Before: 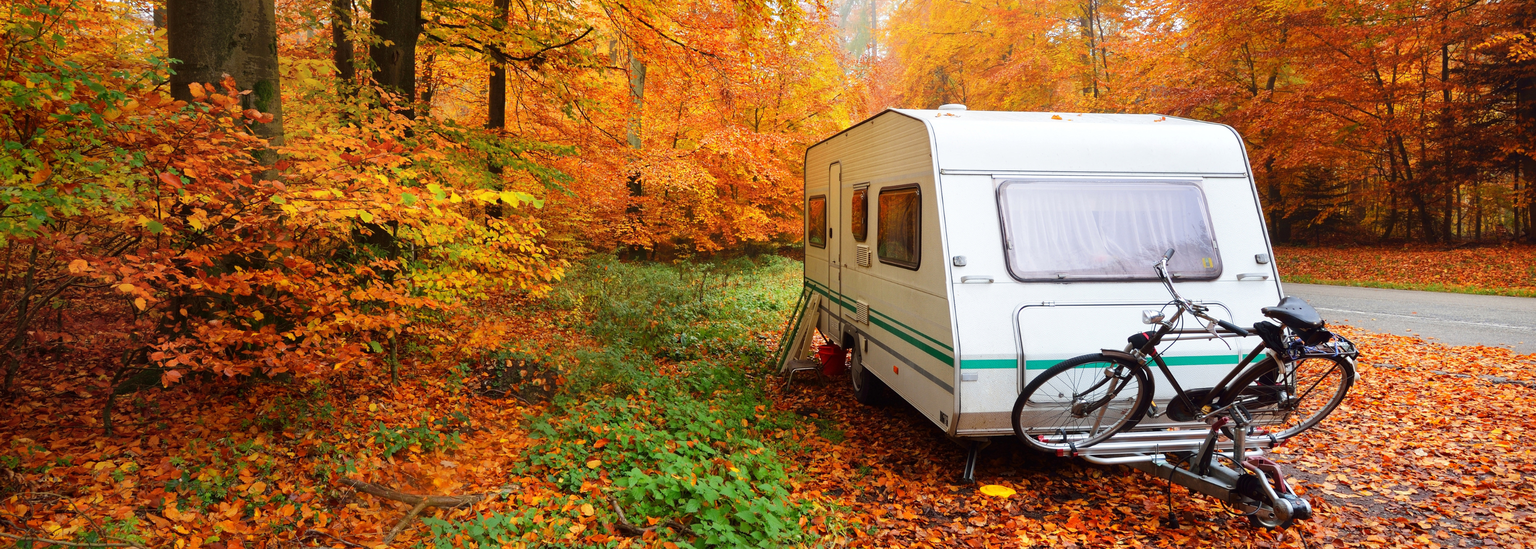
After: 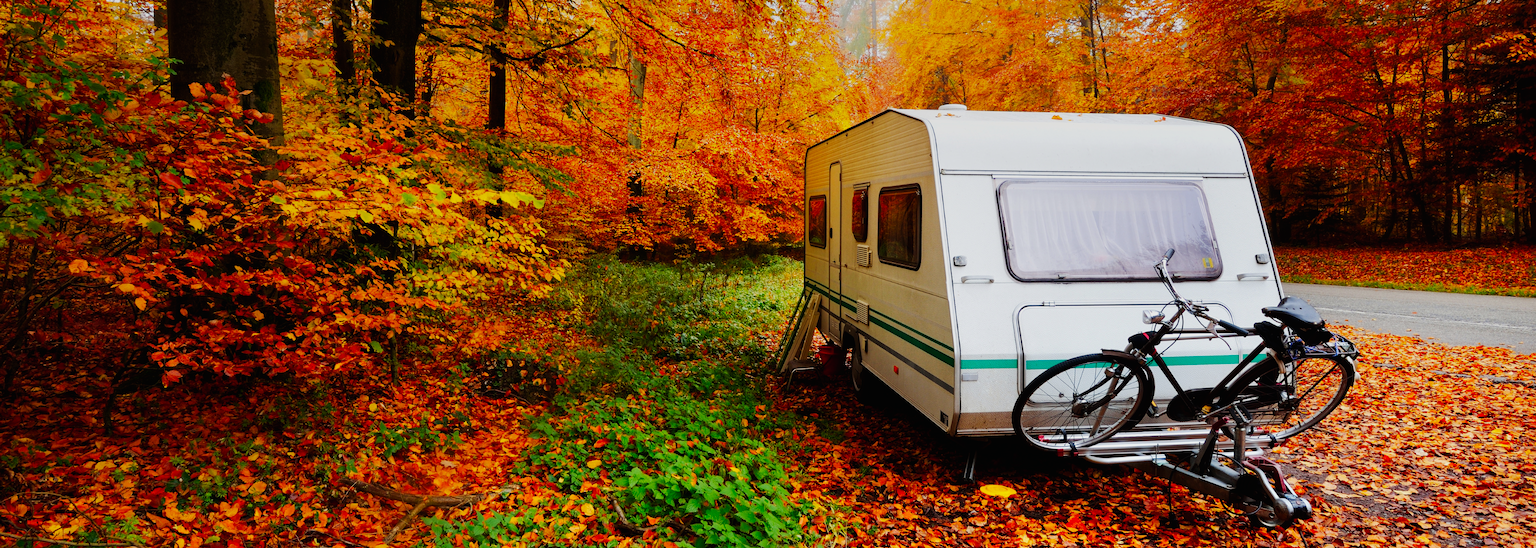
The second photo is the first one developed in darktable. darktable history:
tone curve: curves: ch0 [(0, 0) (0.003, 0.007) (0.011, 0.008) (0.025, 0.007) (0.044, 0.009) (0.069, 0.012) (0.1, 0.02) (0.136, 0.035) (0.177, 0.06) (0.224, 0.104) (0.277, 0.16) (0.335, 0.228) (0.399, 0.308) (0.468, 0.418) (0.543, 0.525) (0.623, 0.635) (0.709, 0.723) (0.801, 0.802) (0.898, 0.889) (1, 1)], preserve colors none
graduated density: rotation -0.352°, offset 57.64
